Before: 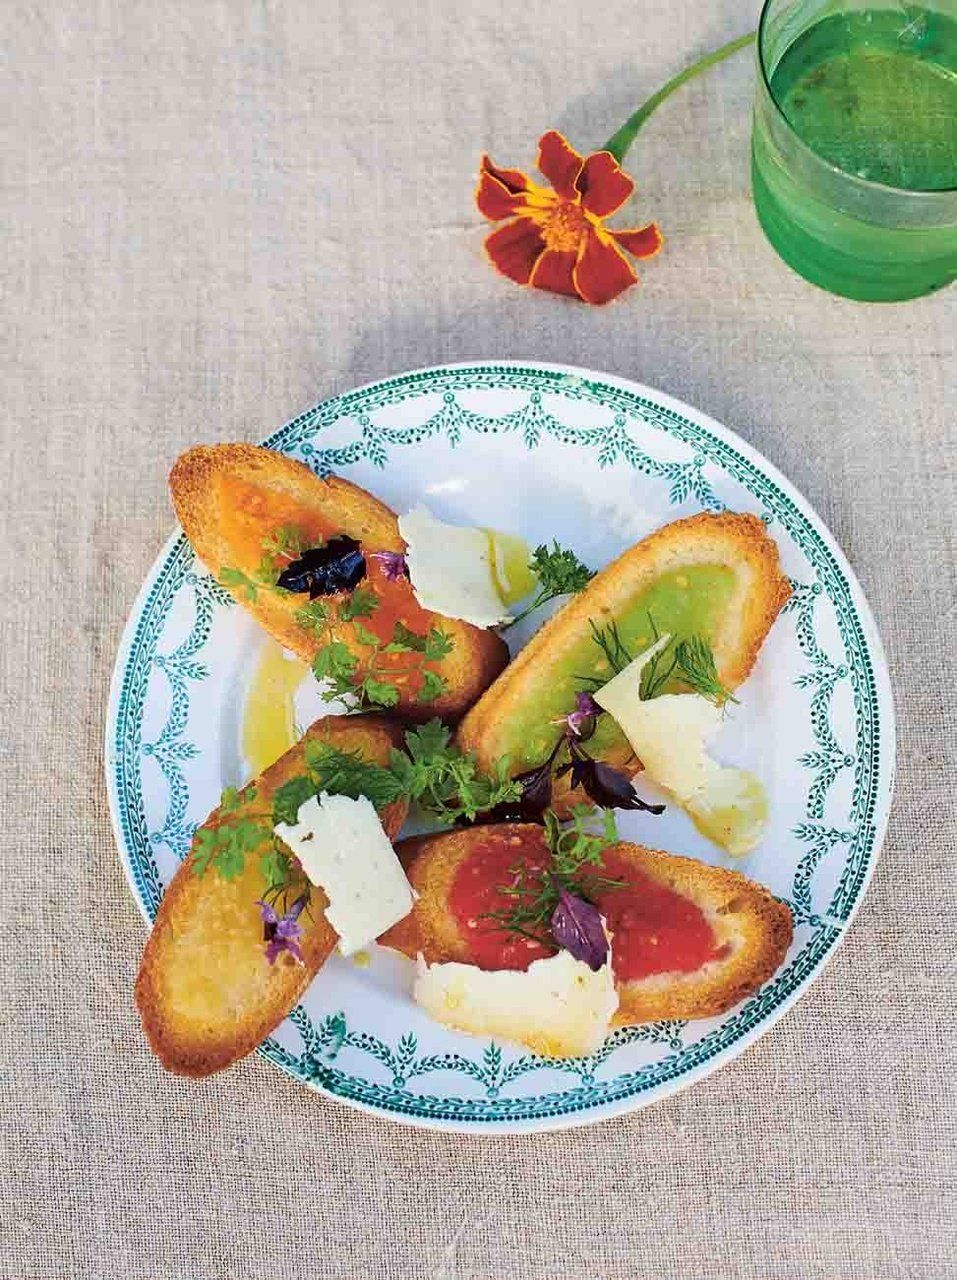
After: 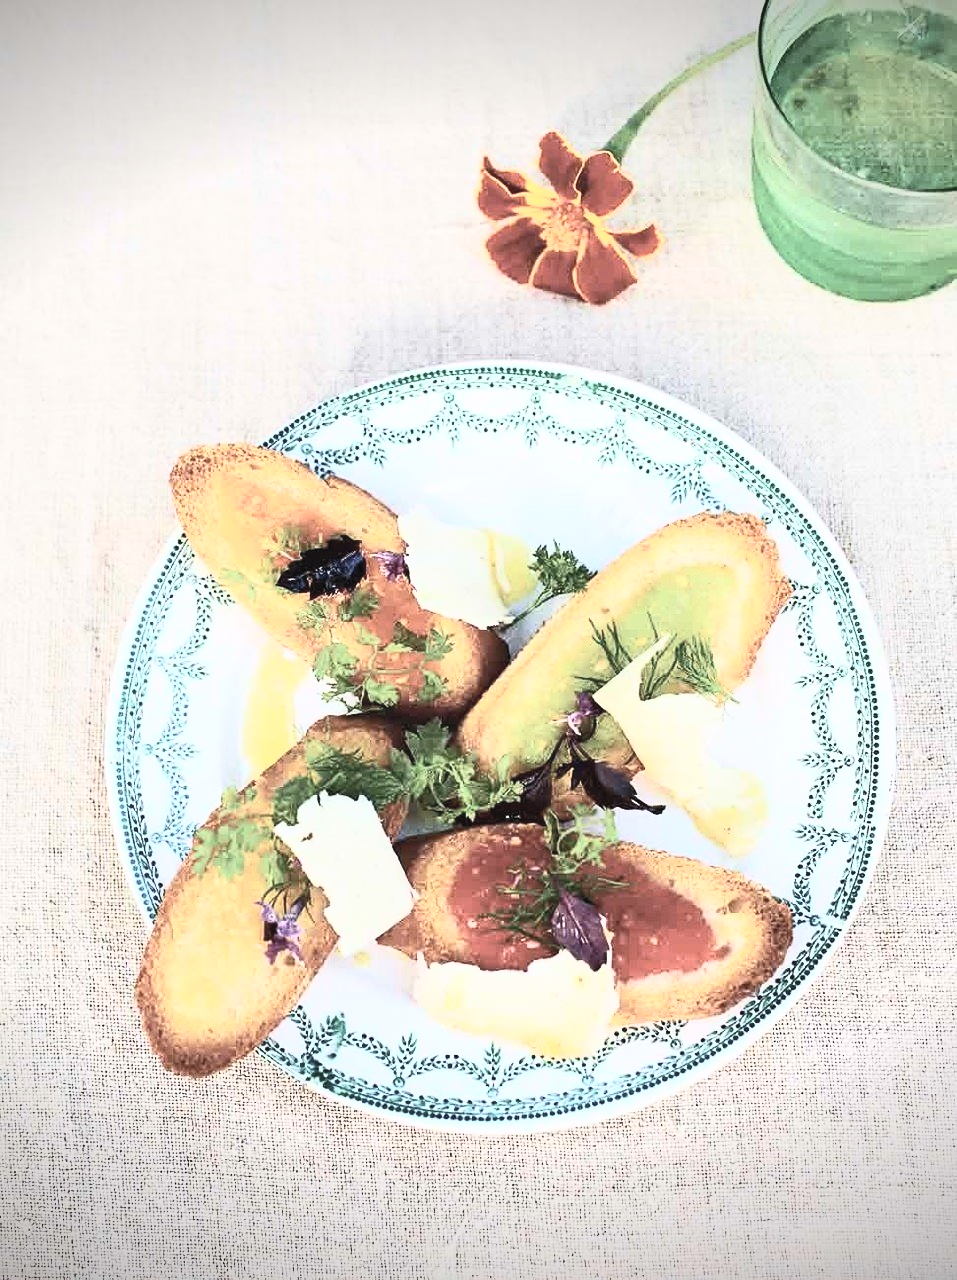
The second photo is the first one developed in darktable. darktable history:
contrast brightness saturation: contrast 0.569, brightness 0.577, saturation -0.347
vignetting: fall-off start 97.19%, brightness -0.578, saturation -0.263, width/height ratio 1.18
